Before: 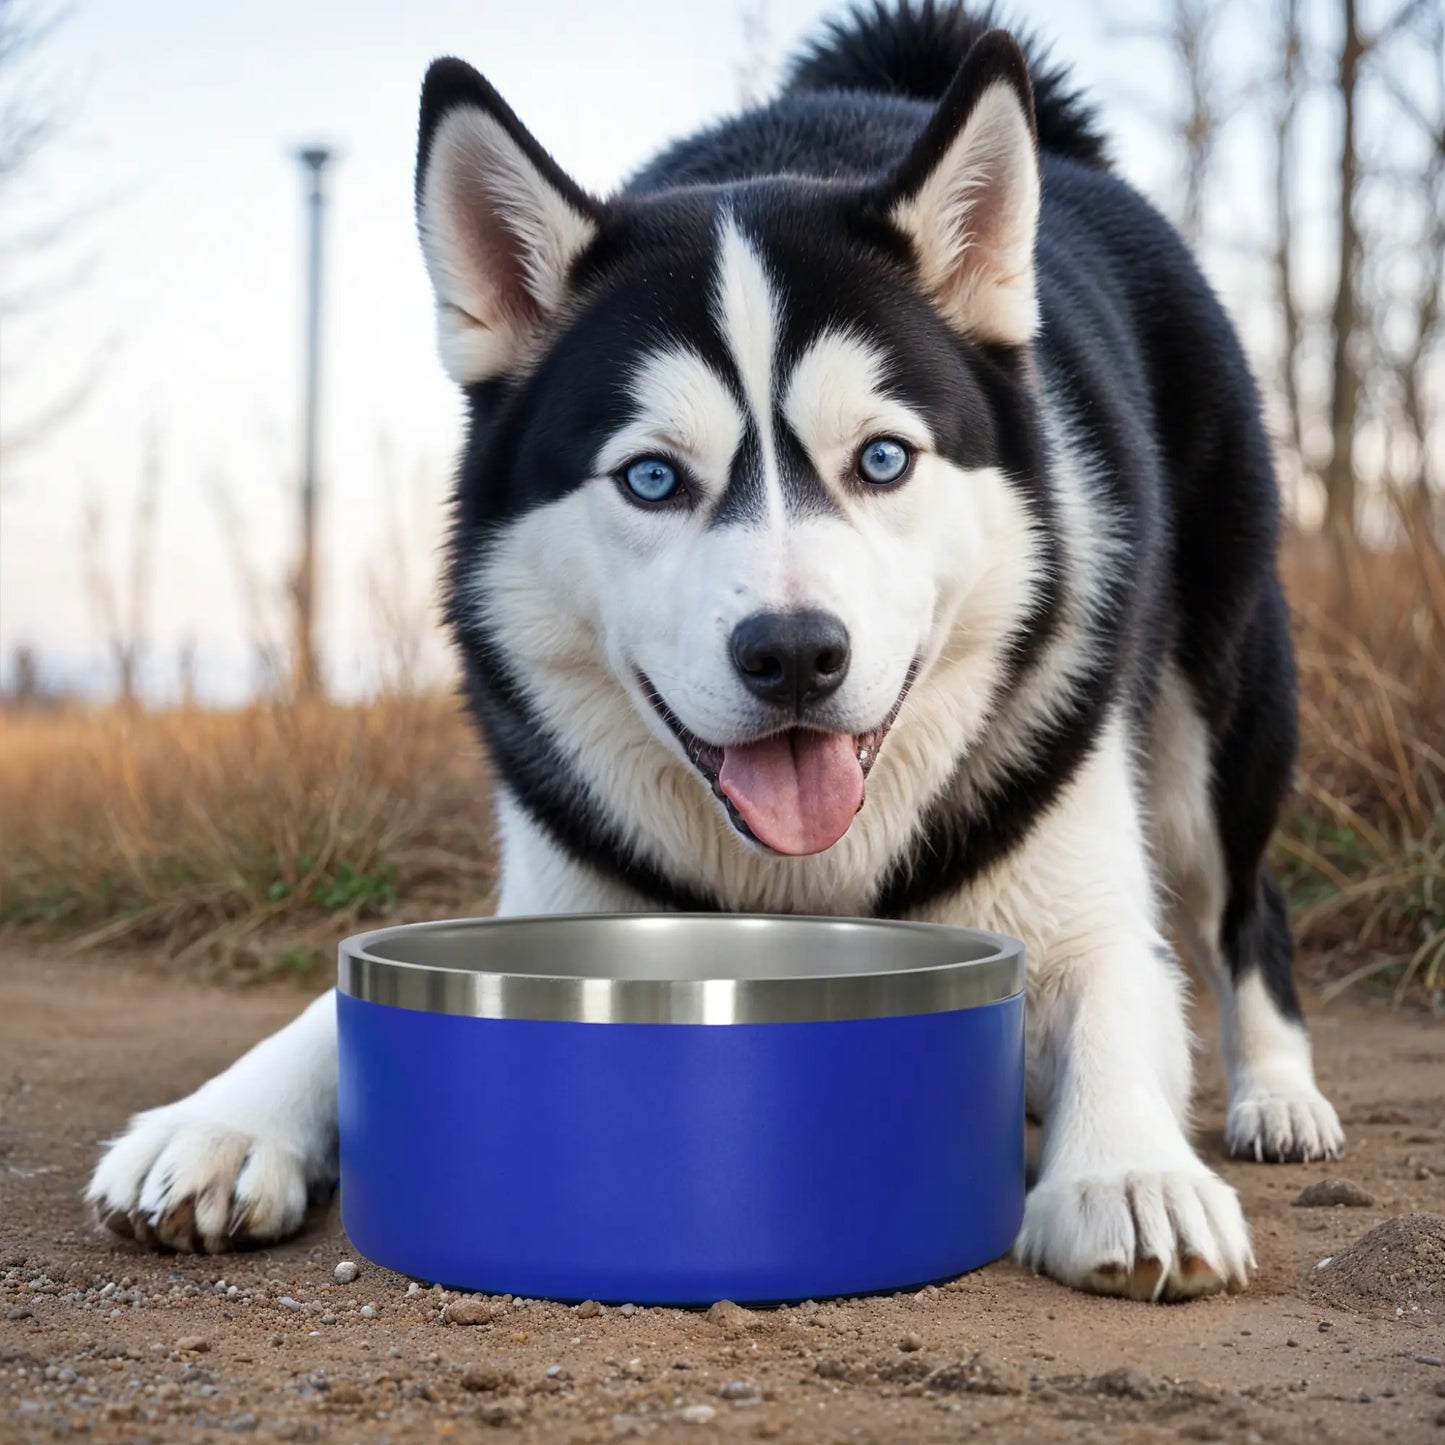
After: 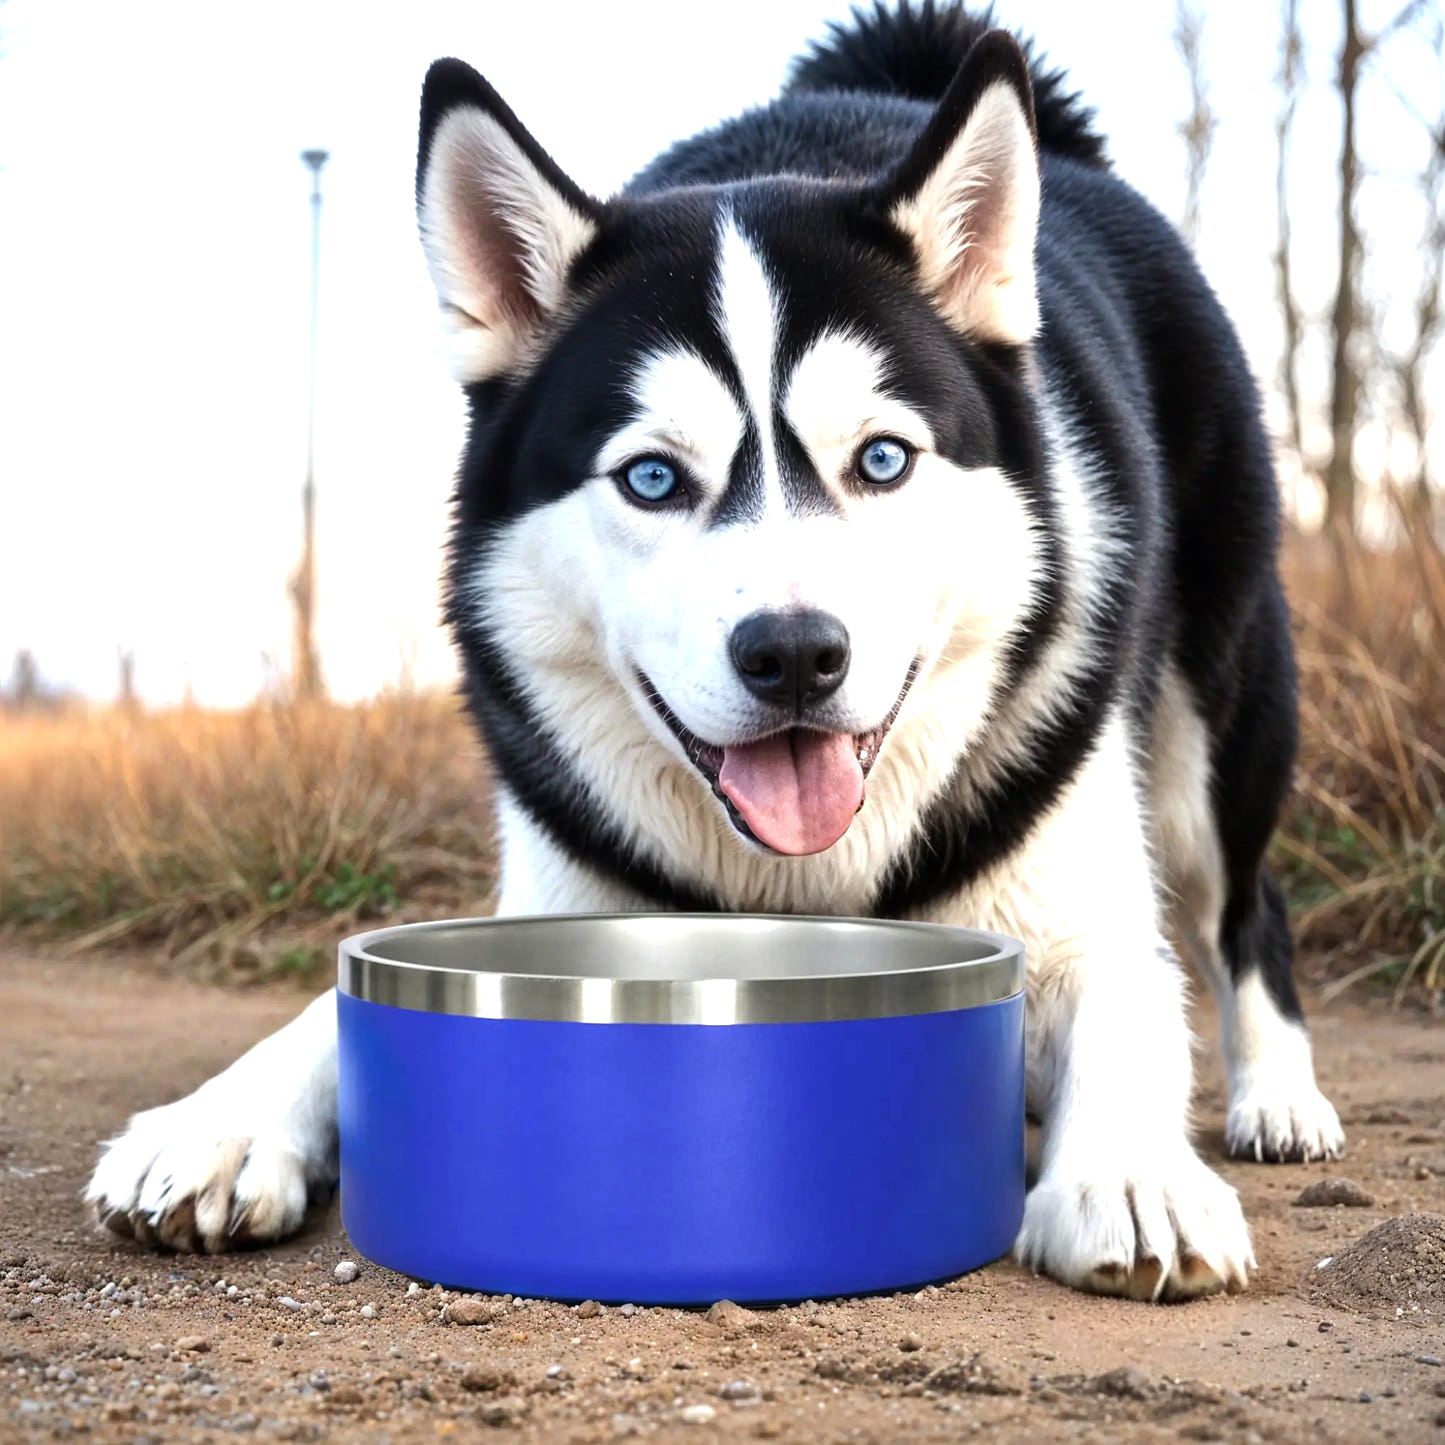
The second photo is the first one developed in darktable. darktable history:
exposure: black level correction 0, exposure 0.5 EV, compensate highlight preservation false
tone equalizer: -8 EV -0.417 EV, -7 EV -0.389 EV, -6 EV -0.333 EV, -5 EV -0.222 EV, -3 EV 0.222 EV, -2 EV 0.333 EV, -1 EV 0.389 EV, +0 EV 0.417 EV, edges refinement/feathering 500, mask exposure compensation -1.57 EV, preserve details no
